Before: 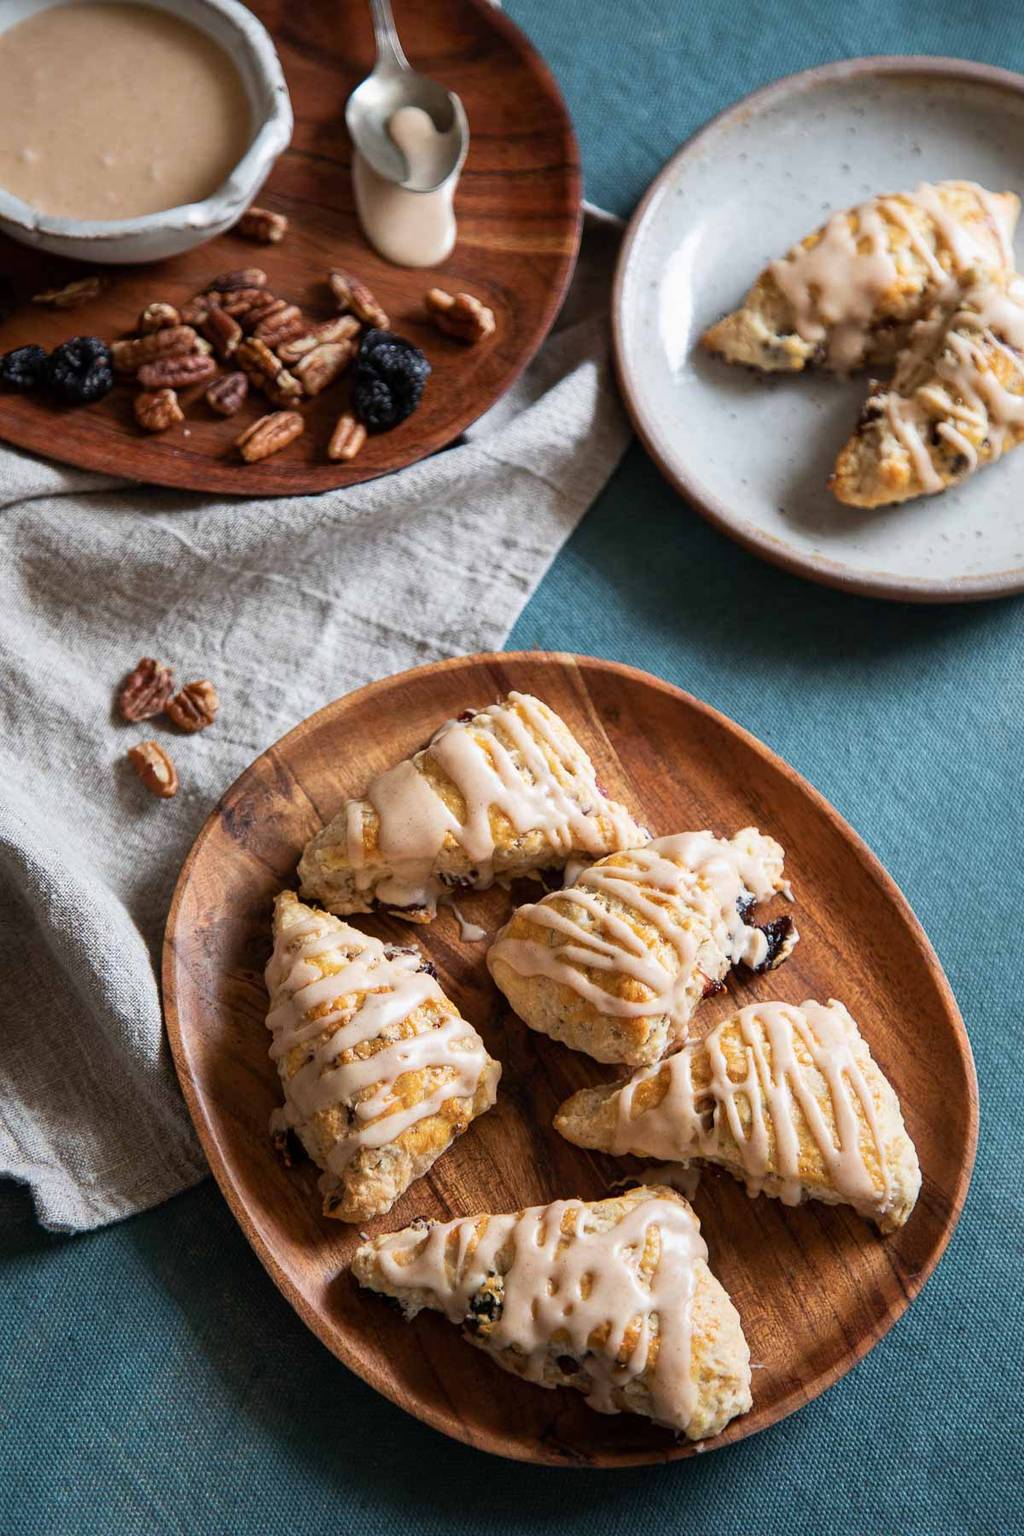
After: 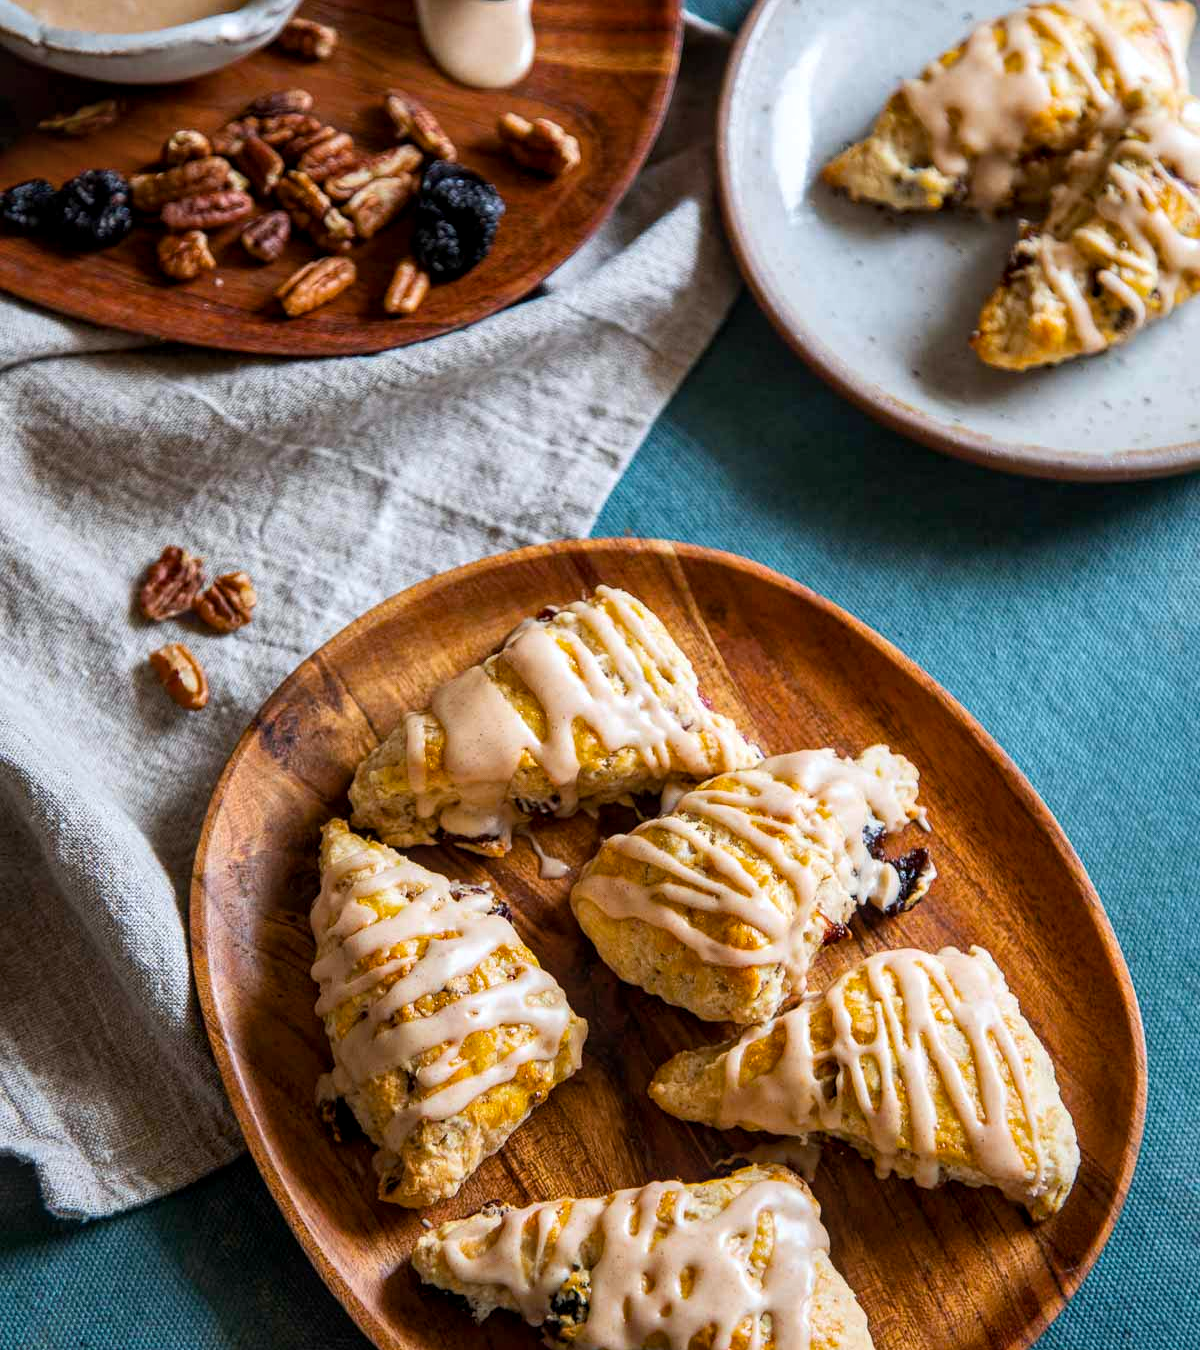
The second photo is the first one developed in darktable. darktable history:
crop and rotate: top 12.5%, bottom 12.5%
local contrast: detail 130%
white balance: red 0.988, blue 1.017
color balance rgb: perceptual saturation grading › global saturation 25%, global vibrance 20%
